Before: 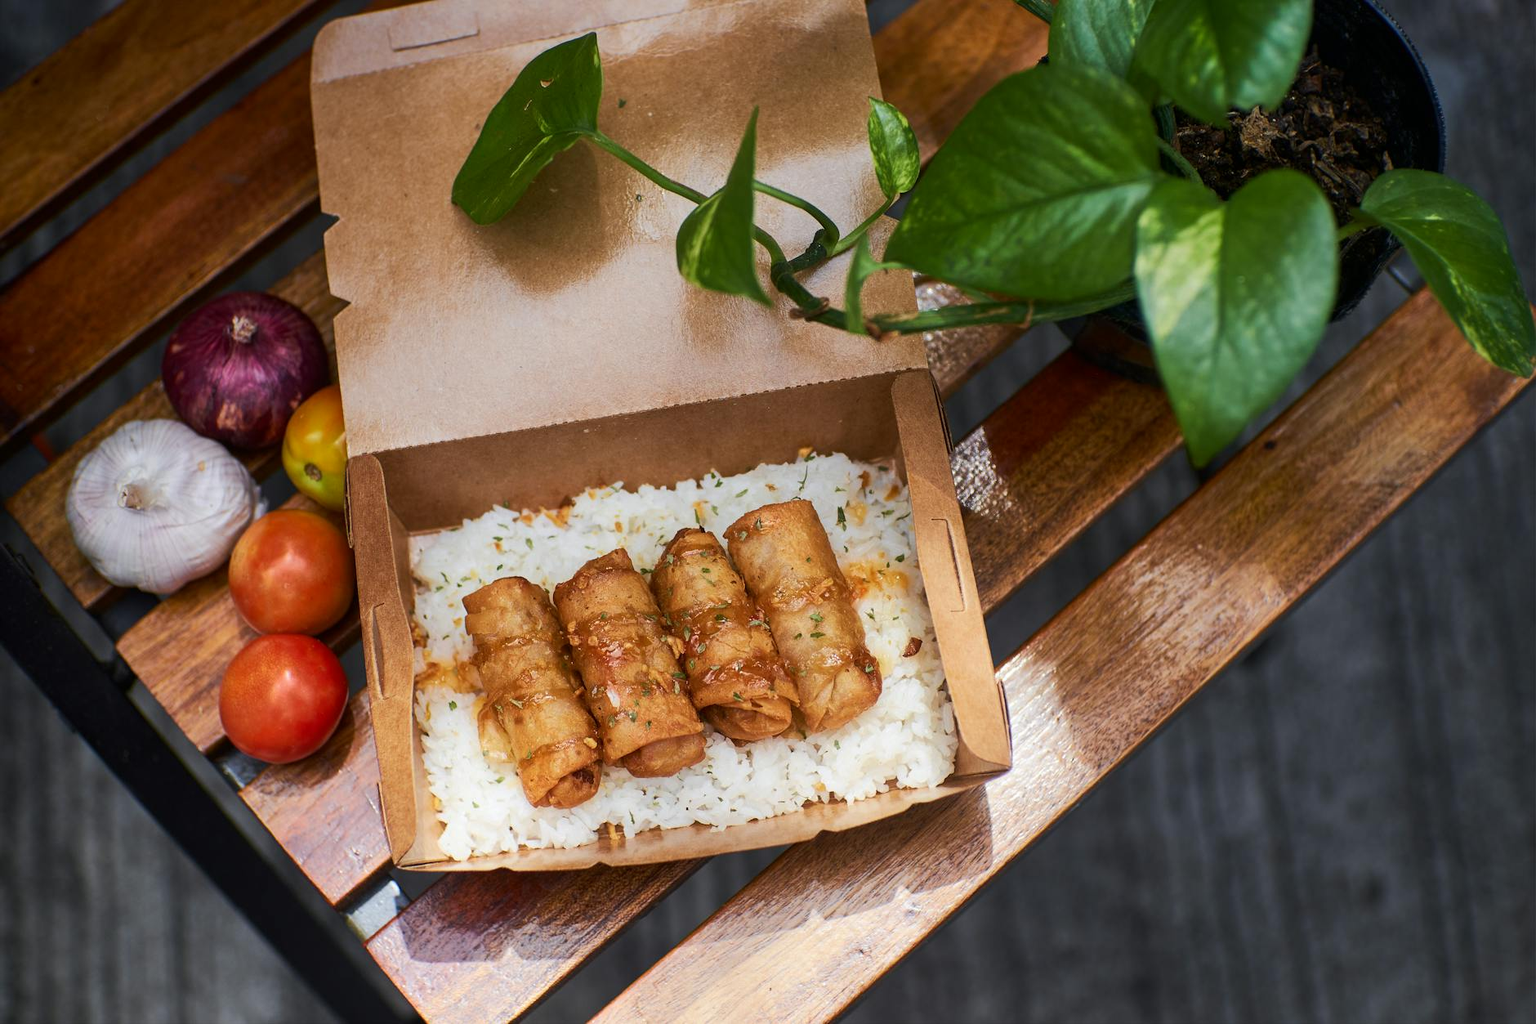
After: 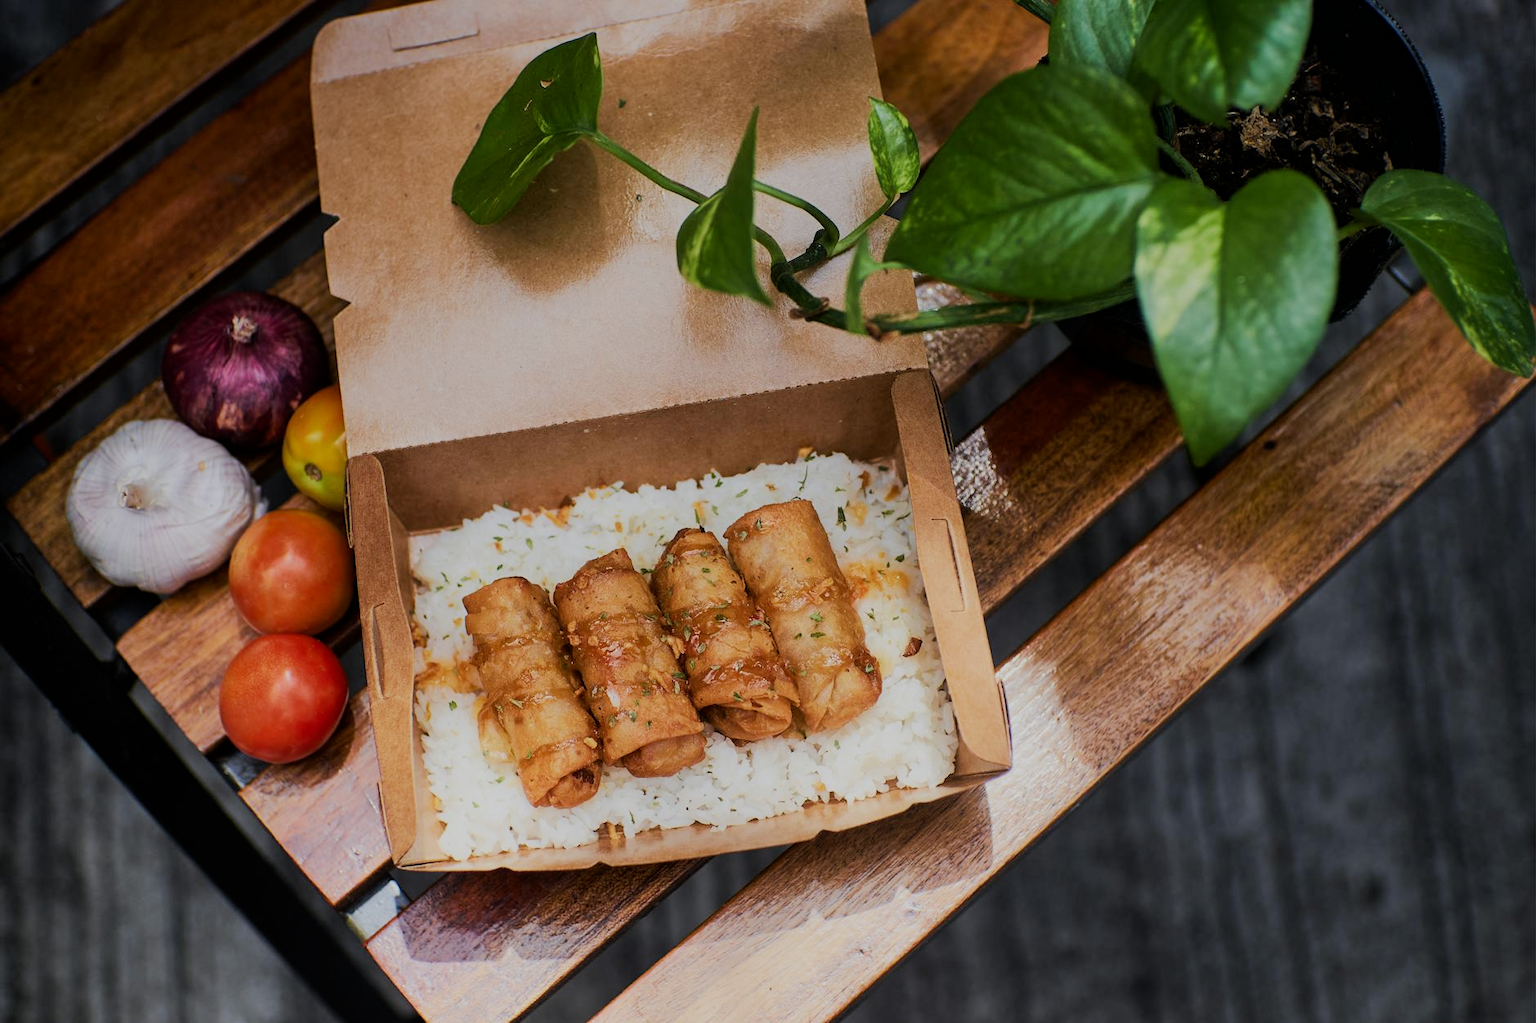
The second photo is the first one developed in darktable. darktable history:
filmic rgb: black relative exposure -7.39 EV, white relative exposure 5.08 EV, hardness 3.22, iterations of high-quality reconstruction 0
